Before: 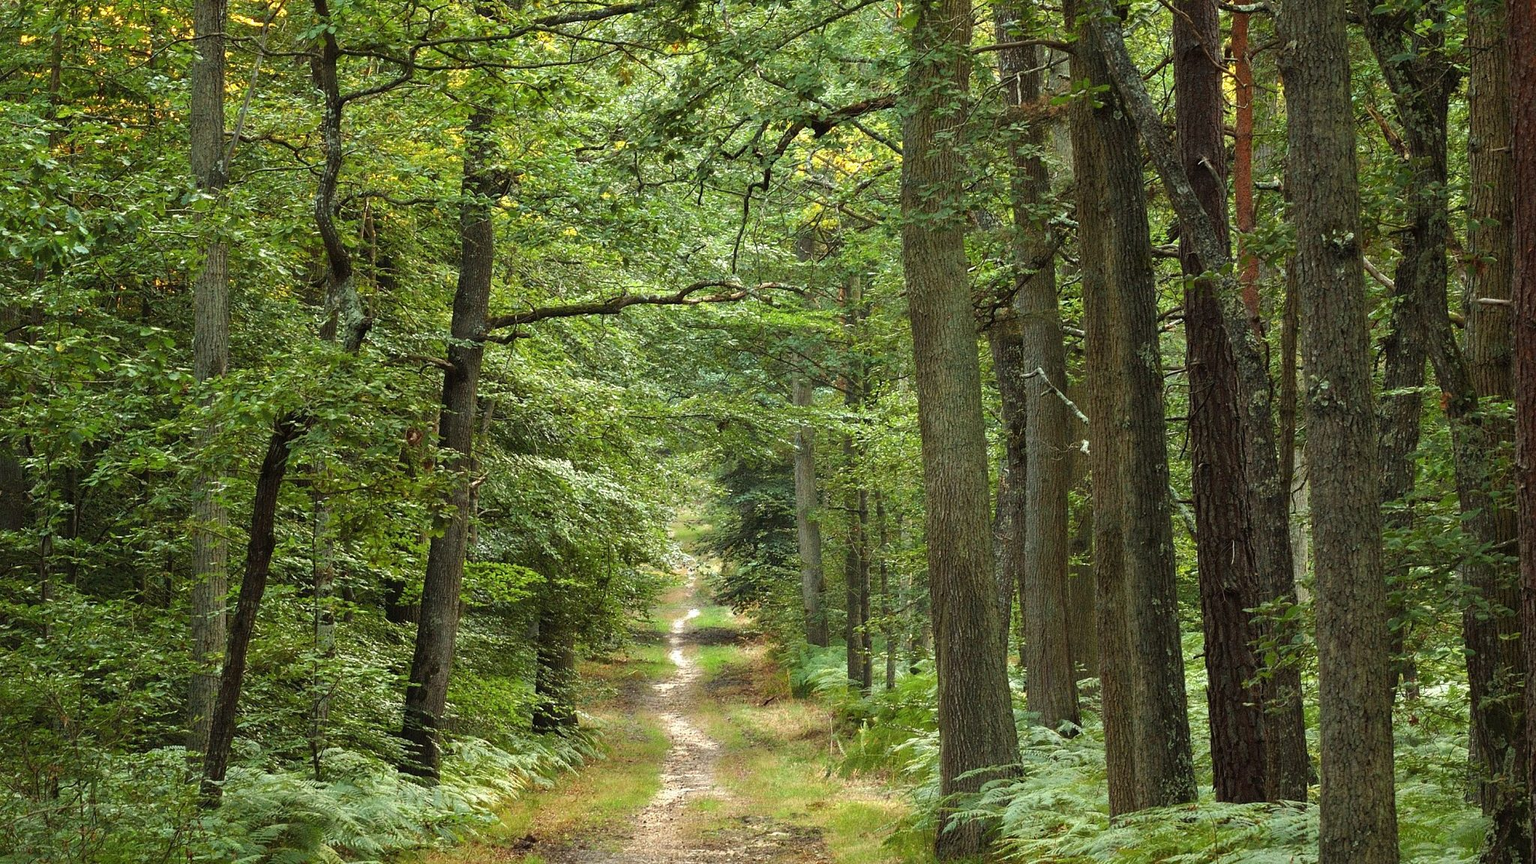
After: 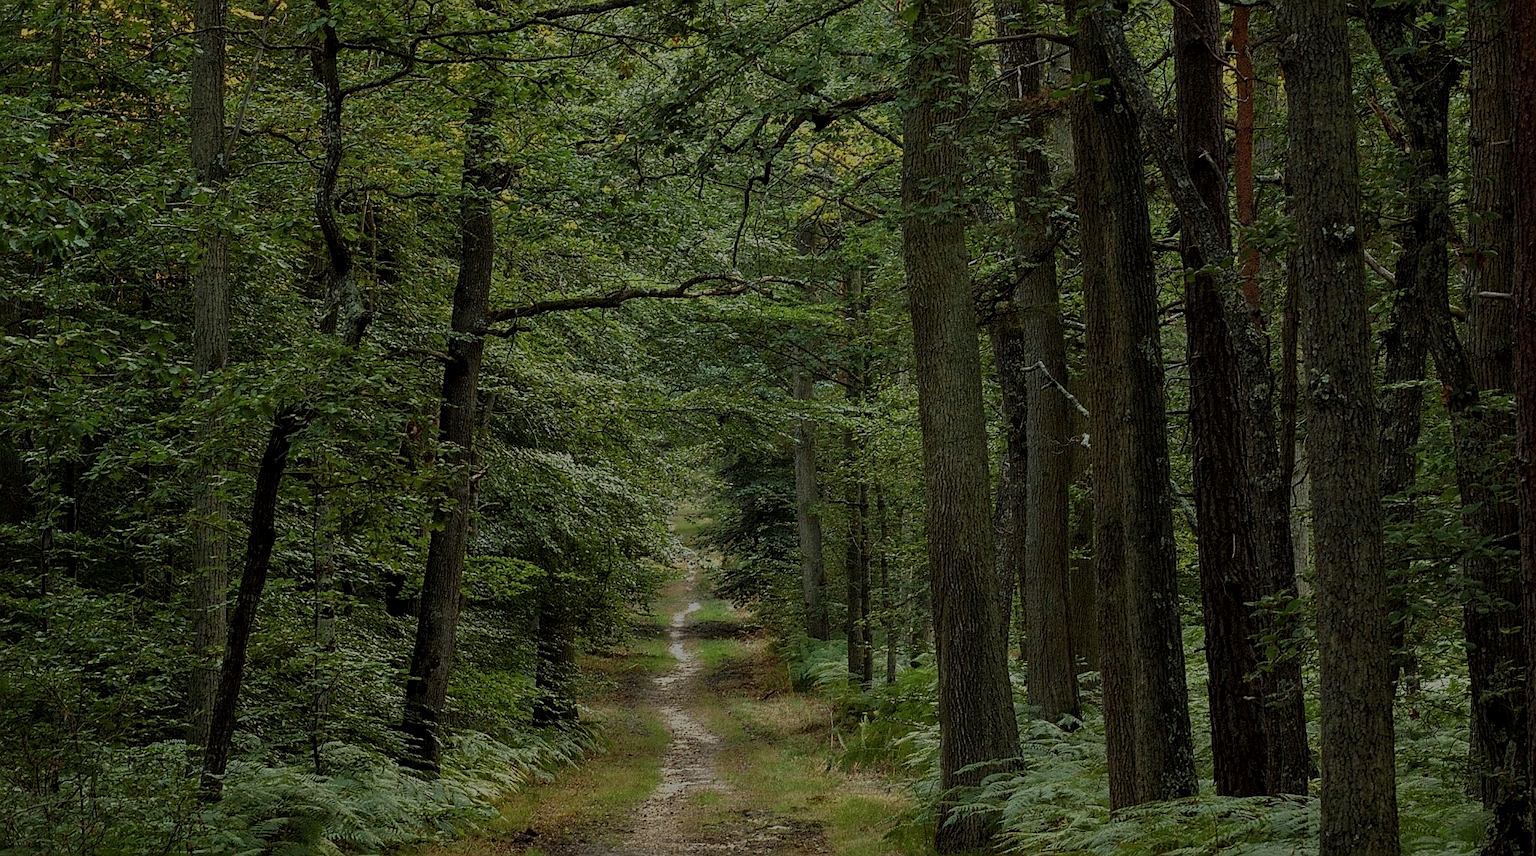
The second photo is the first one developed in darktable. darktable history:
sharpen: on, module defaults
crop: top 0.852%, right 0.007%
local contrast: on, module defaults
exposure: exposure -1.937 EV, compensate highlight preservation false
